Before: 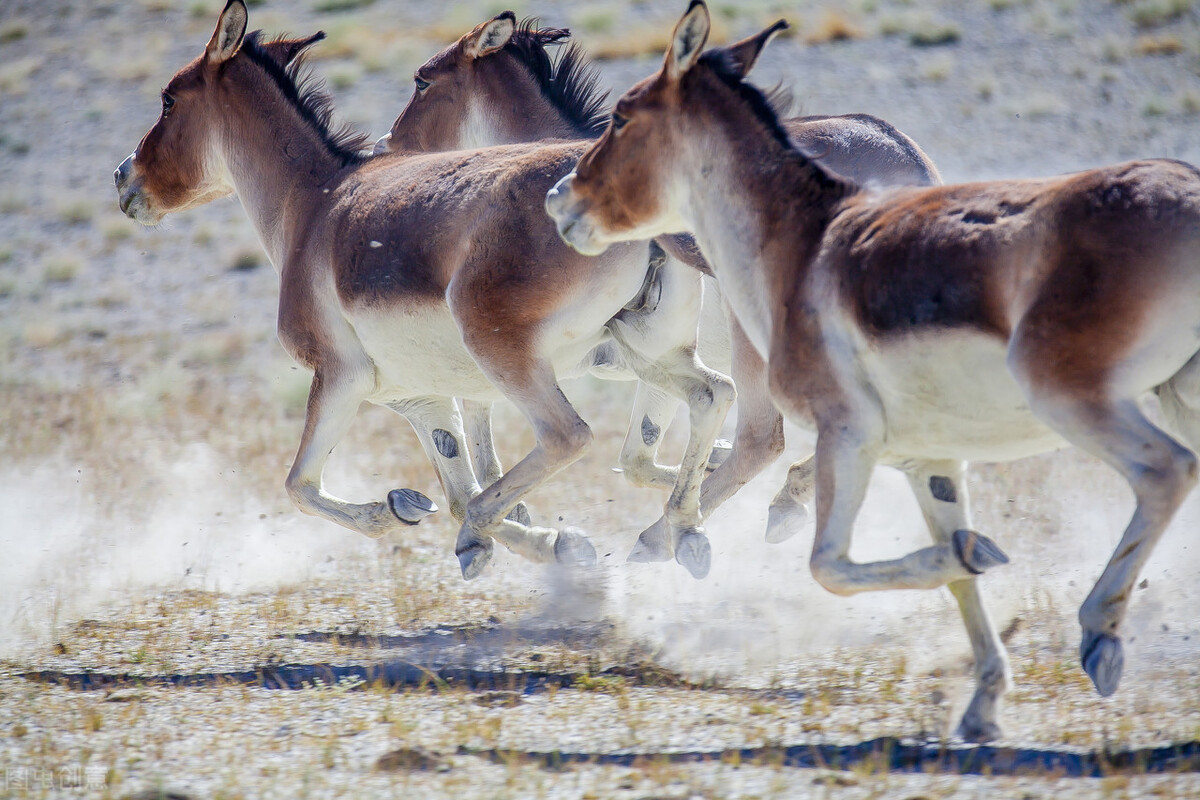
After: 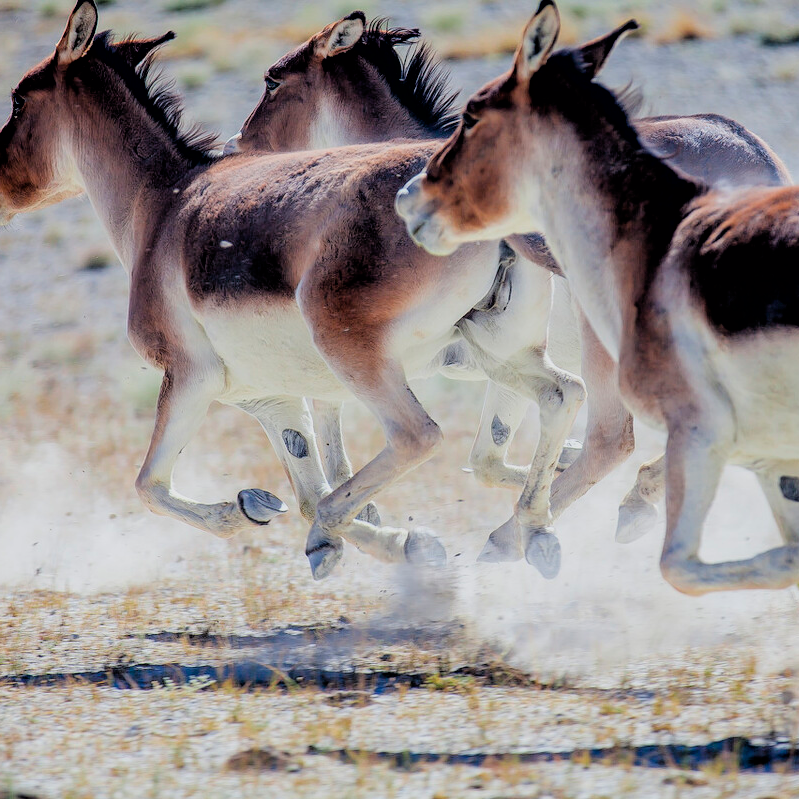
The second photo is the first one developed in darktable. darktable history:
crop and rotate: left 12.527%, right 20.844%
filmic rgb: black relative exposure -3.43 EV, white relative exposure 3.46 EV, hardness 2.36, contrast 1.104, color science v6 (2022)
